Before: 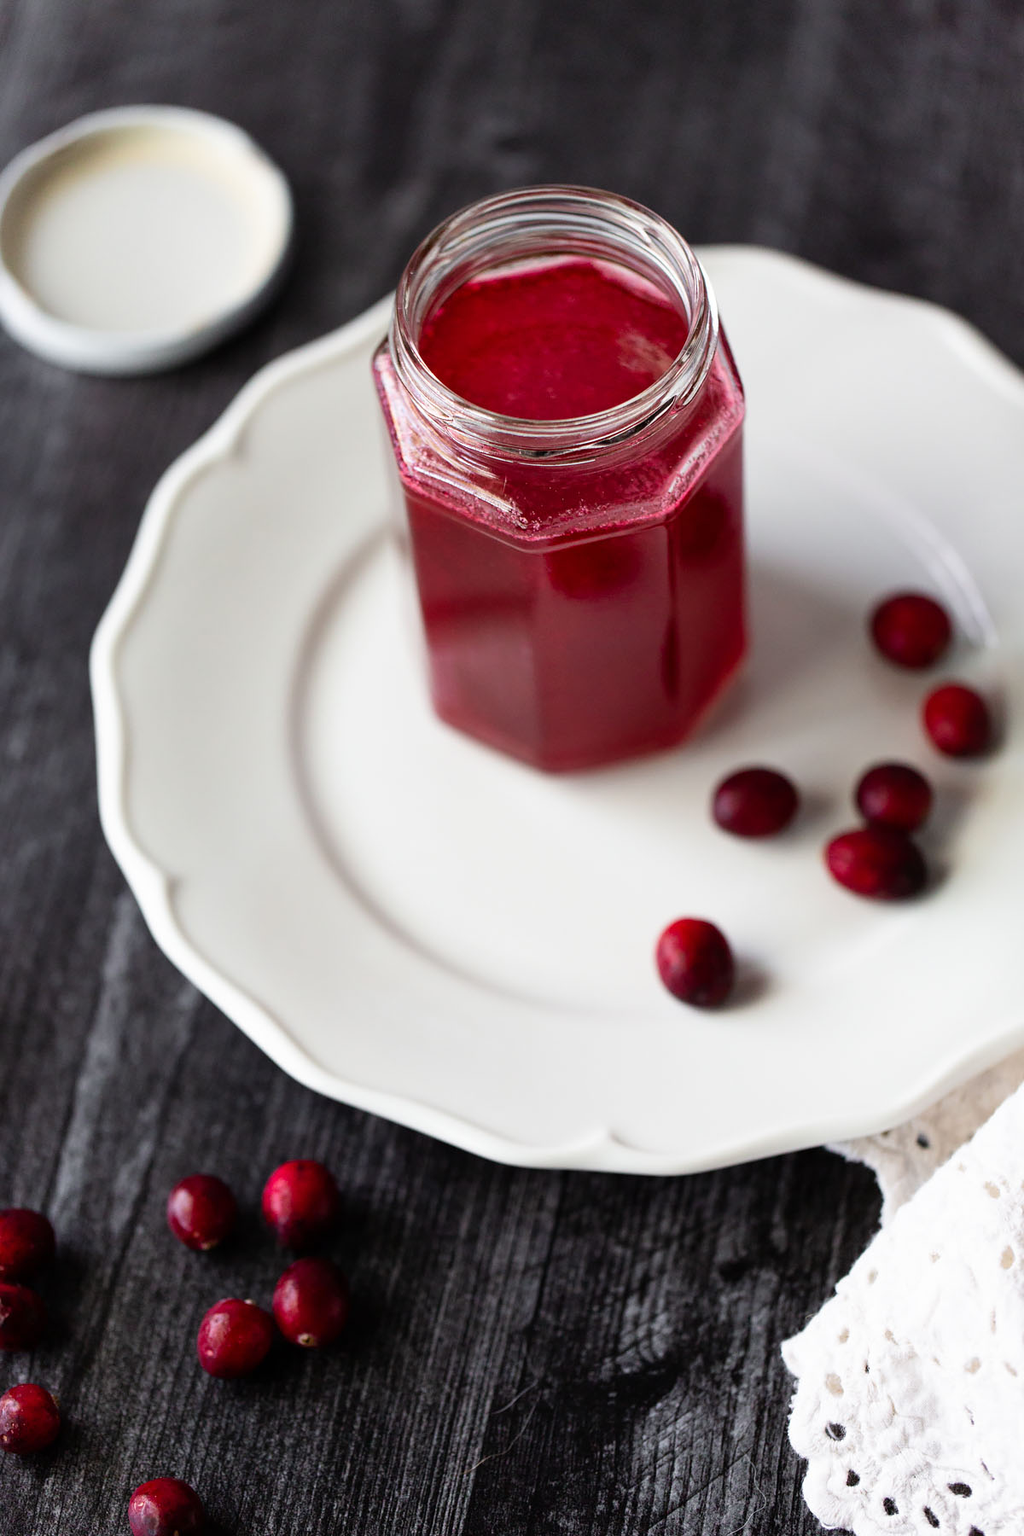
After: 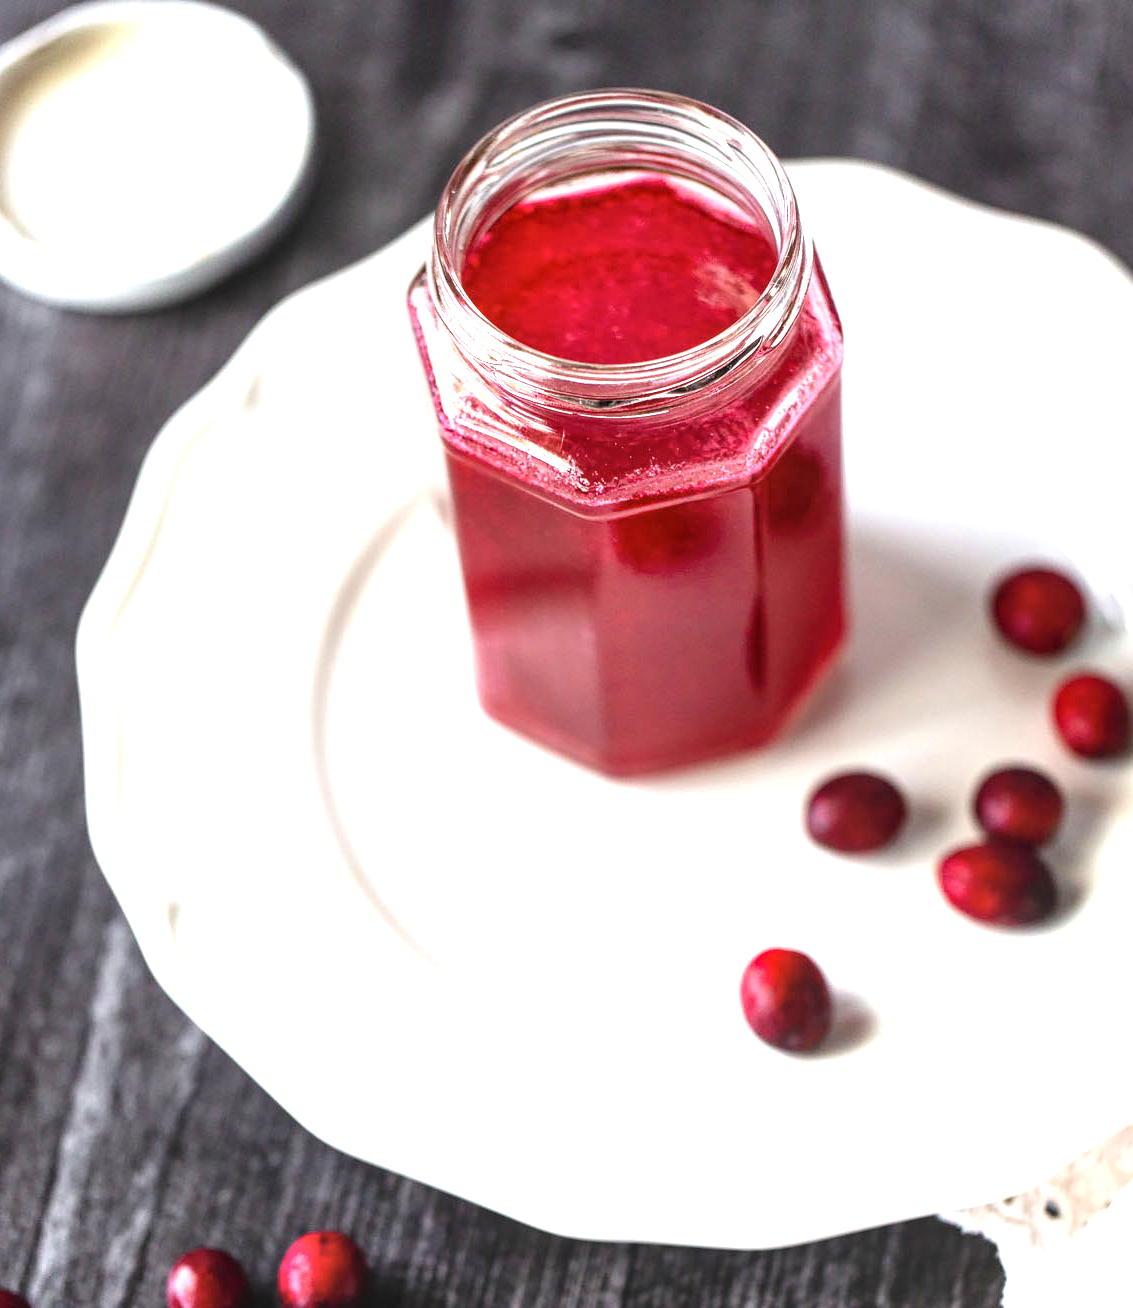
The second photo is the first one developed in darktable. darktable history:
crop: left 2.46%, top 7.128%, right 3.077%, bottom 20.186%
local contrast: on, module defaults
exposure: exposure 1.145 EV, compensate highlight preservation false
